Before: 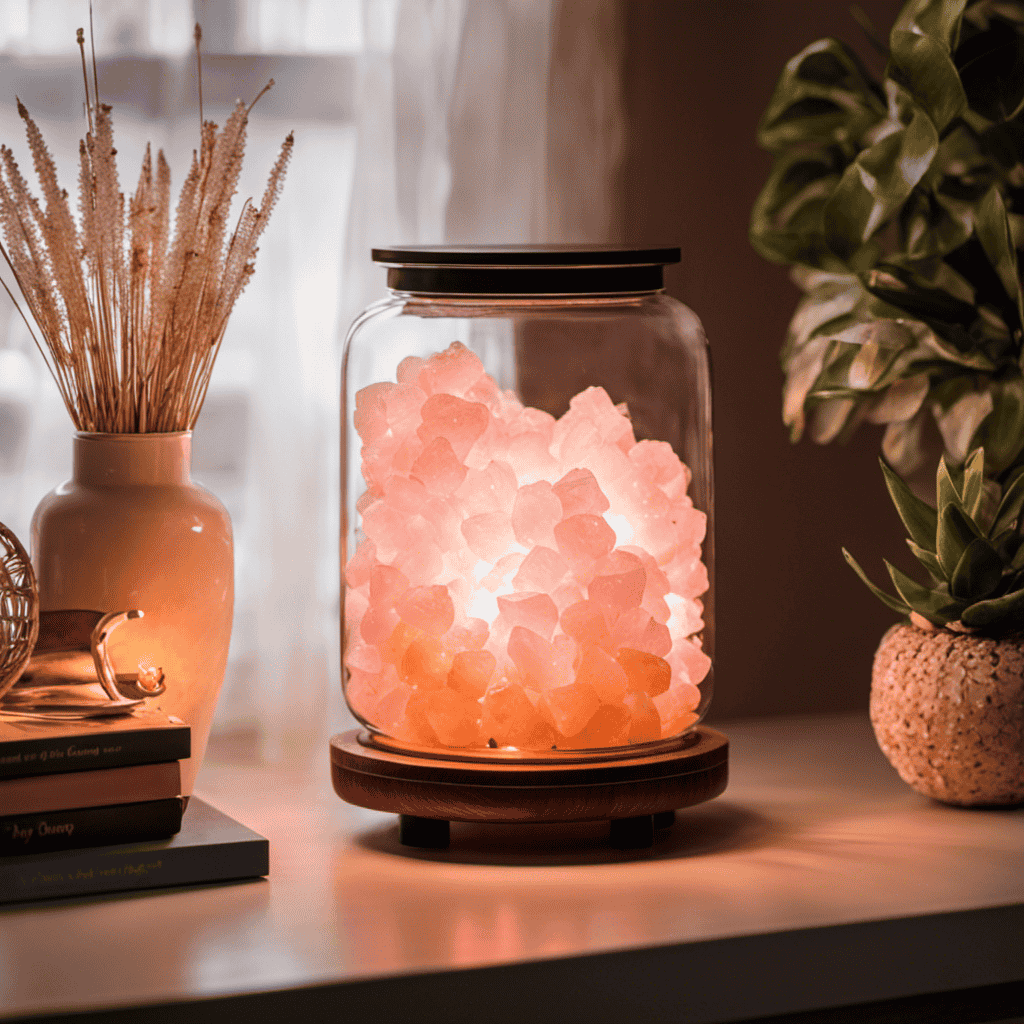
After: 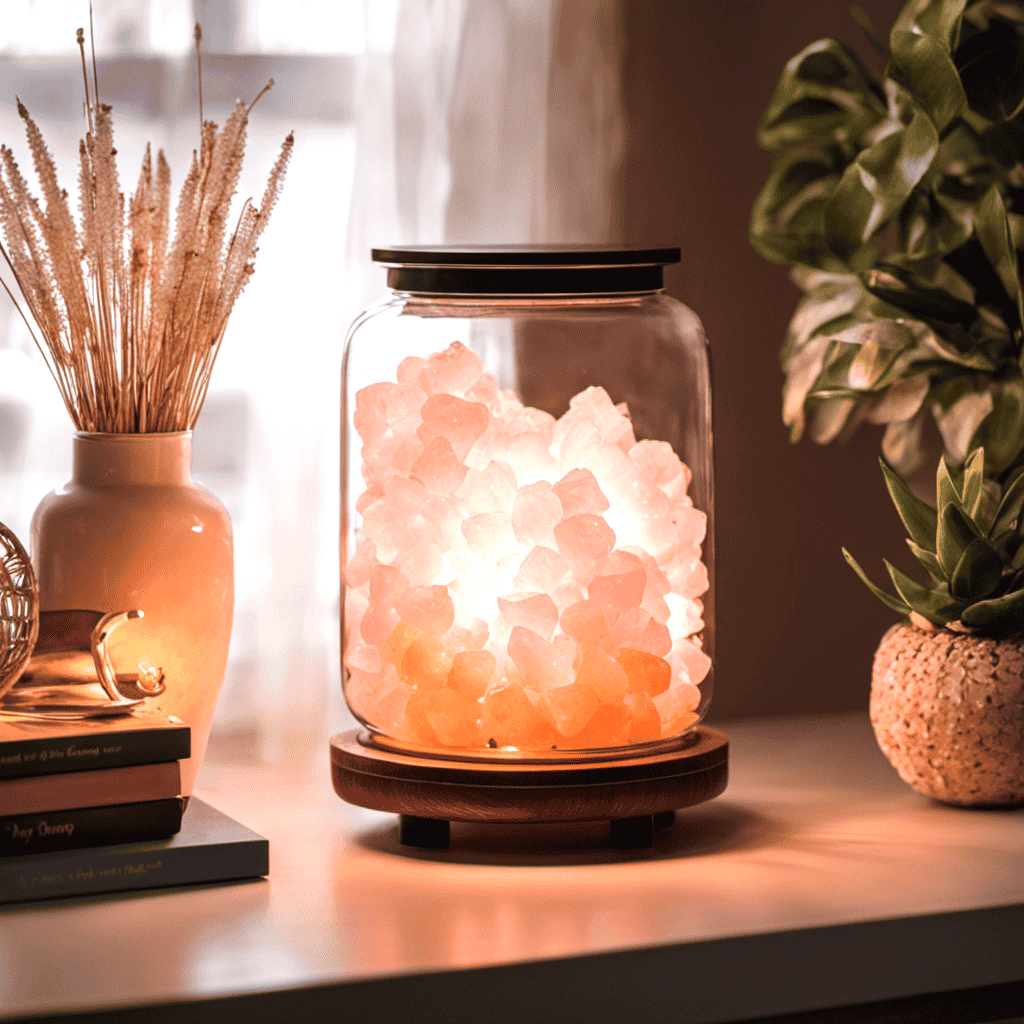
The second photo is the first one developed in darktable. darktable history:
exposure: black level correction 0, exposure 0.599 EV, compensate exposure bias true, compensate highlight preservation false
